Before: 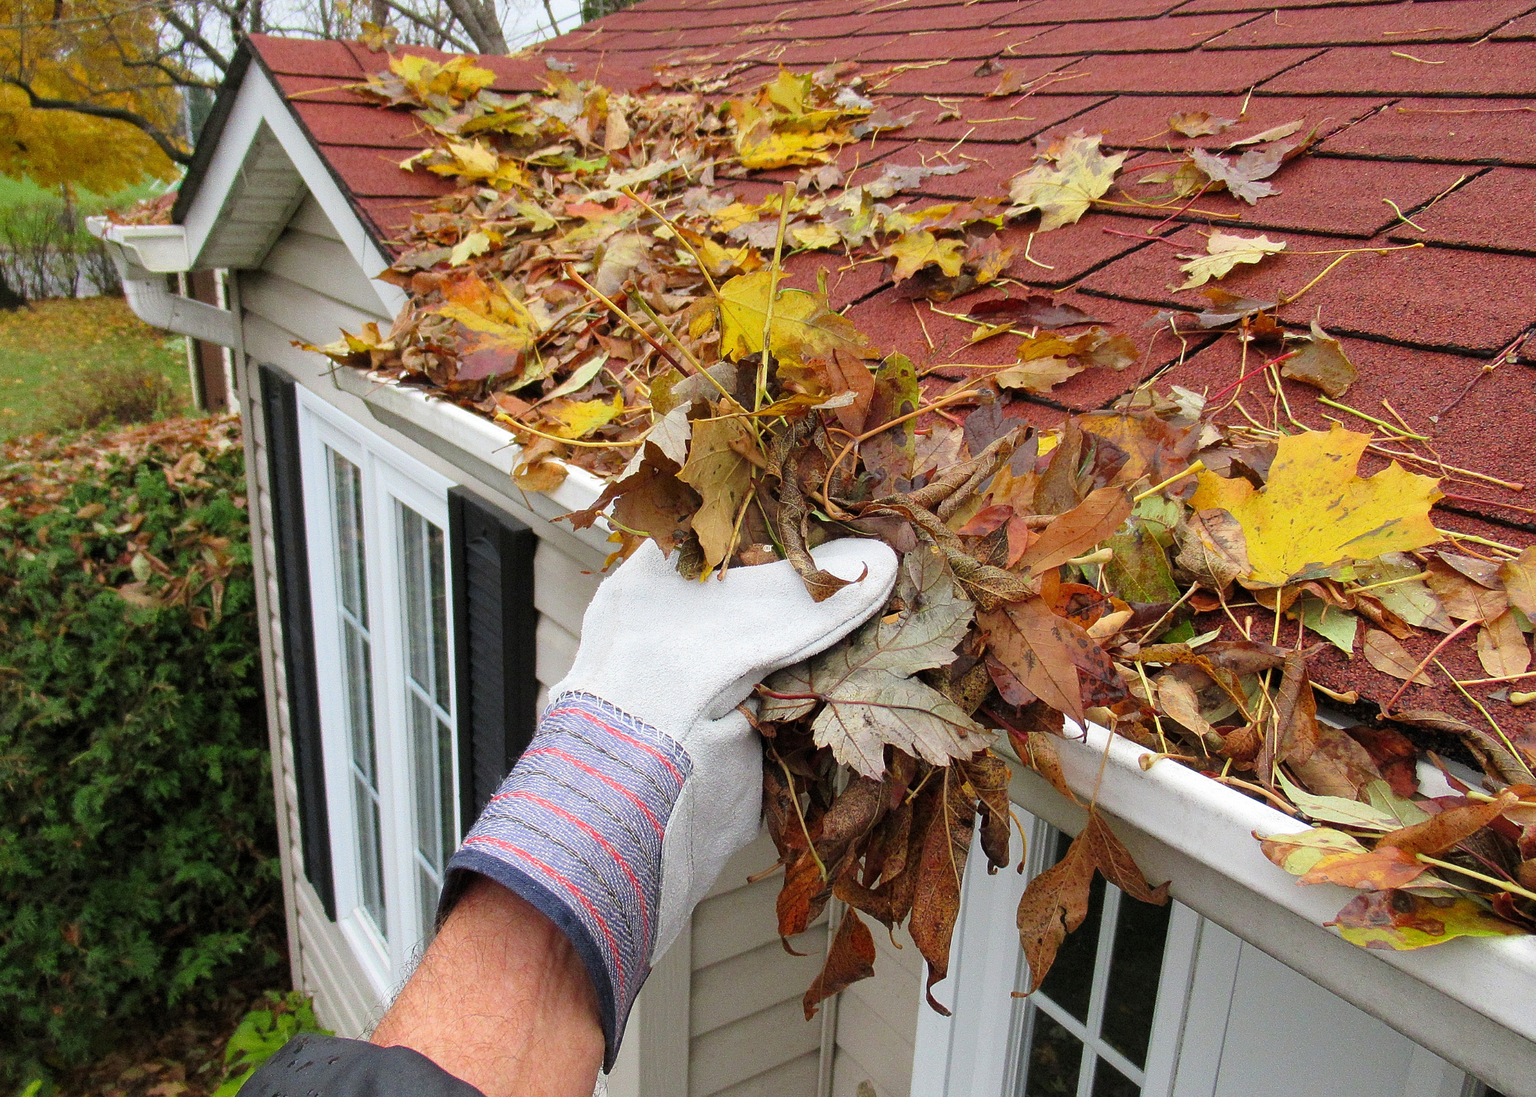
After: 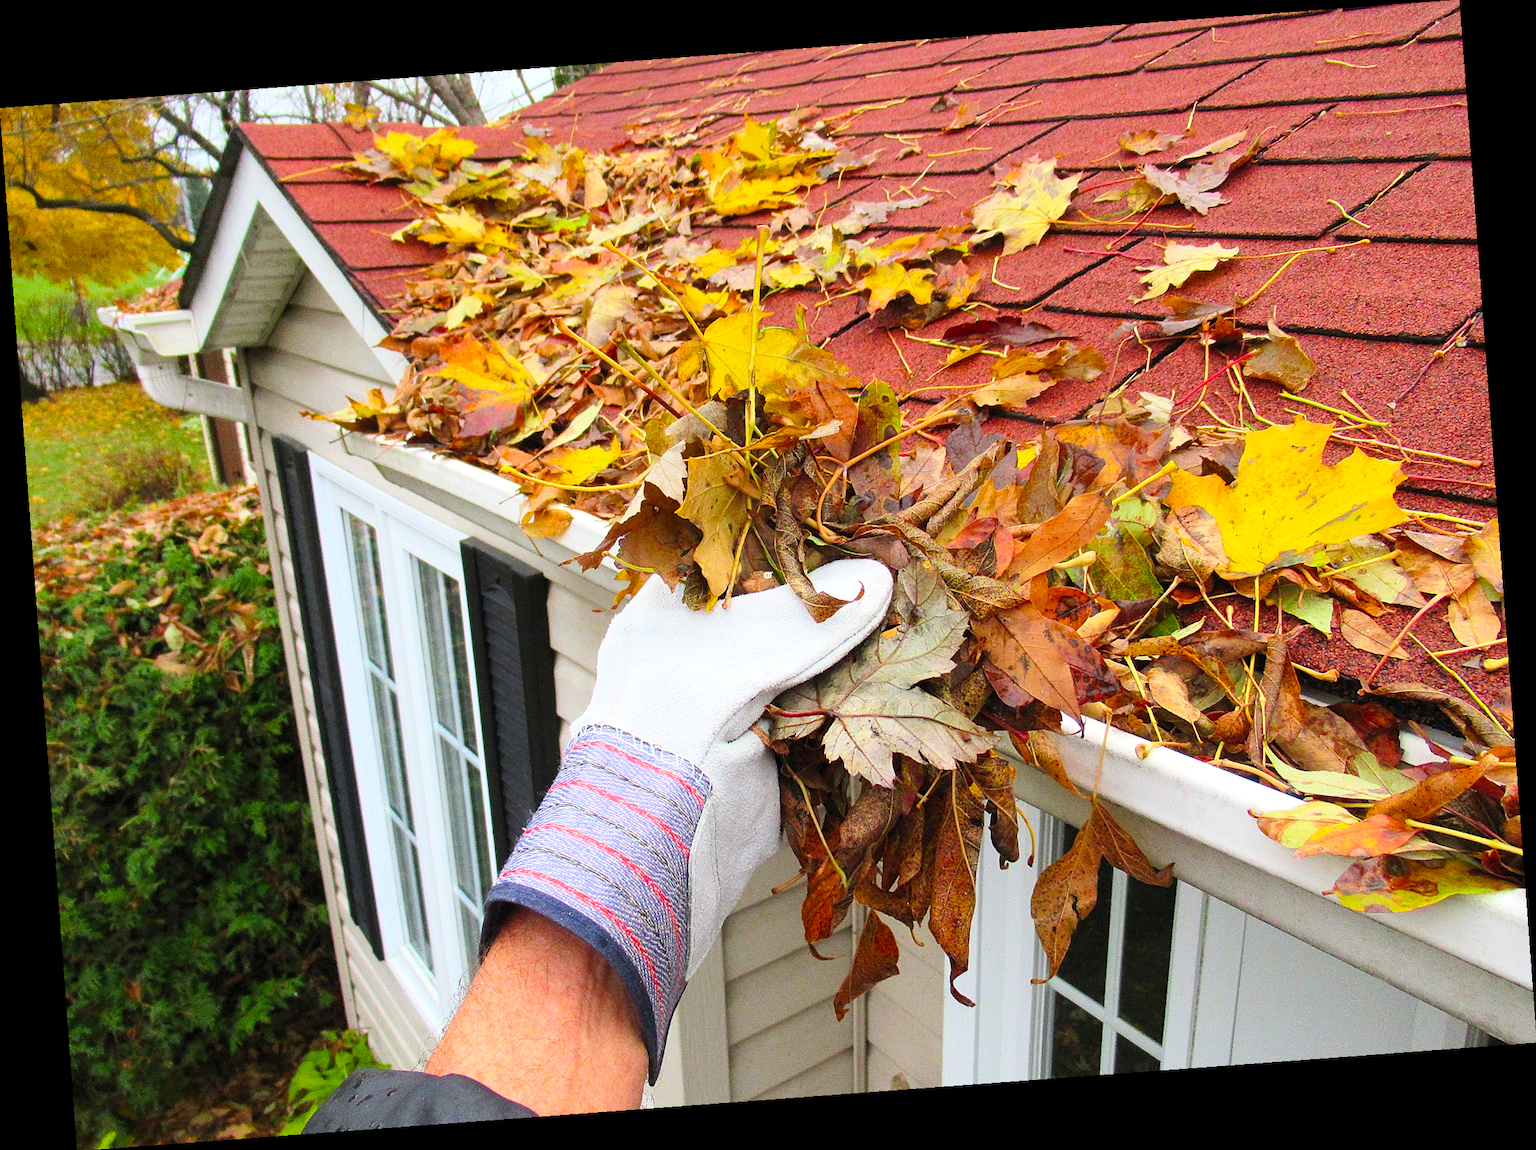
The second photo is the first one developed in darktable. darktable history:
rotate and perspective: rotation -4.25°, automatic cropping off
color balance rgb: linear chroma grading › global chroma 3.45%, perceptual saturation grading › global saturation 11.24%, perceptual brilliance grading › global brilliance 3.04%, global vibrance 2.8%
contrast brightness saturation: contrast 0.2, brightness 0.16, saturation 0.22
